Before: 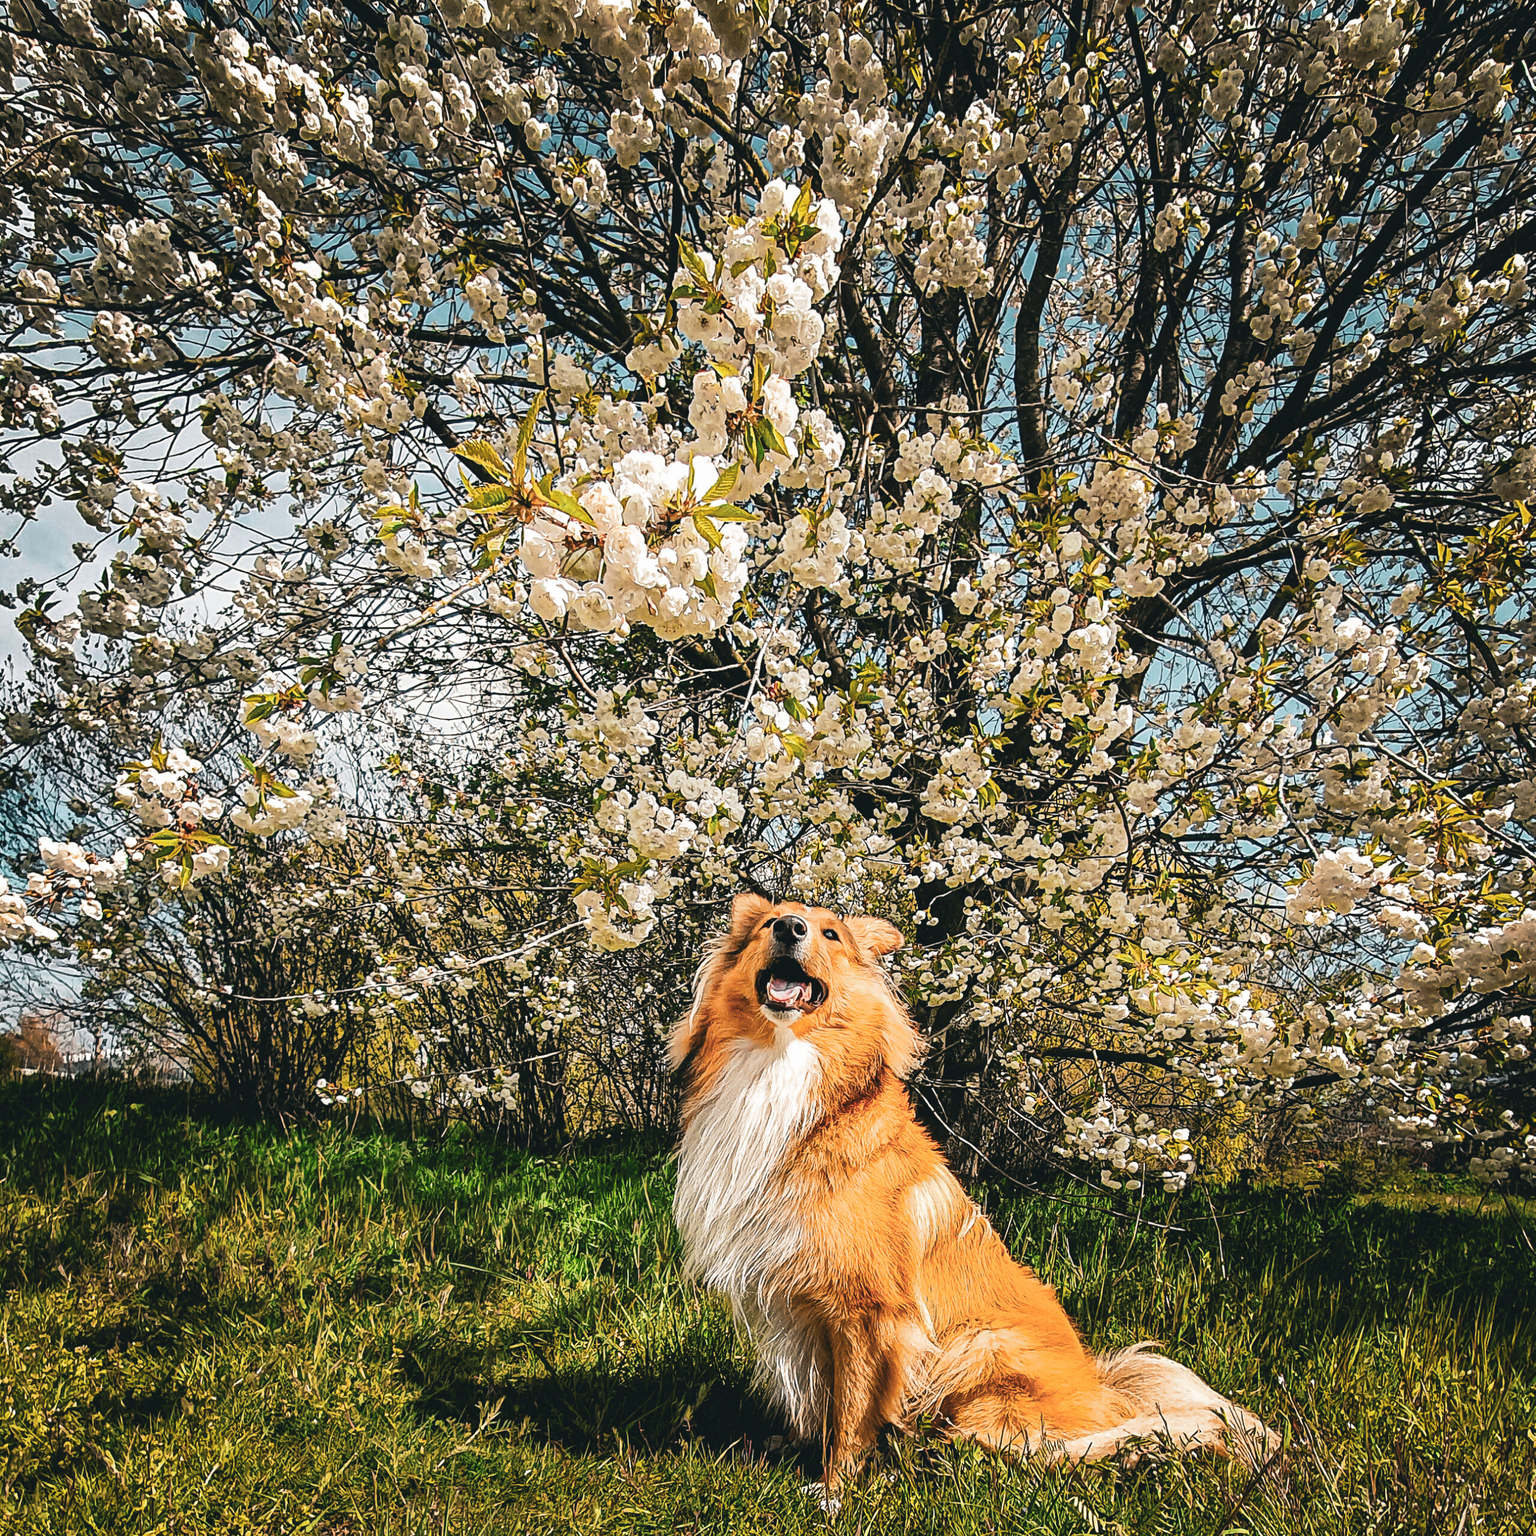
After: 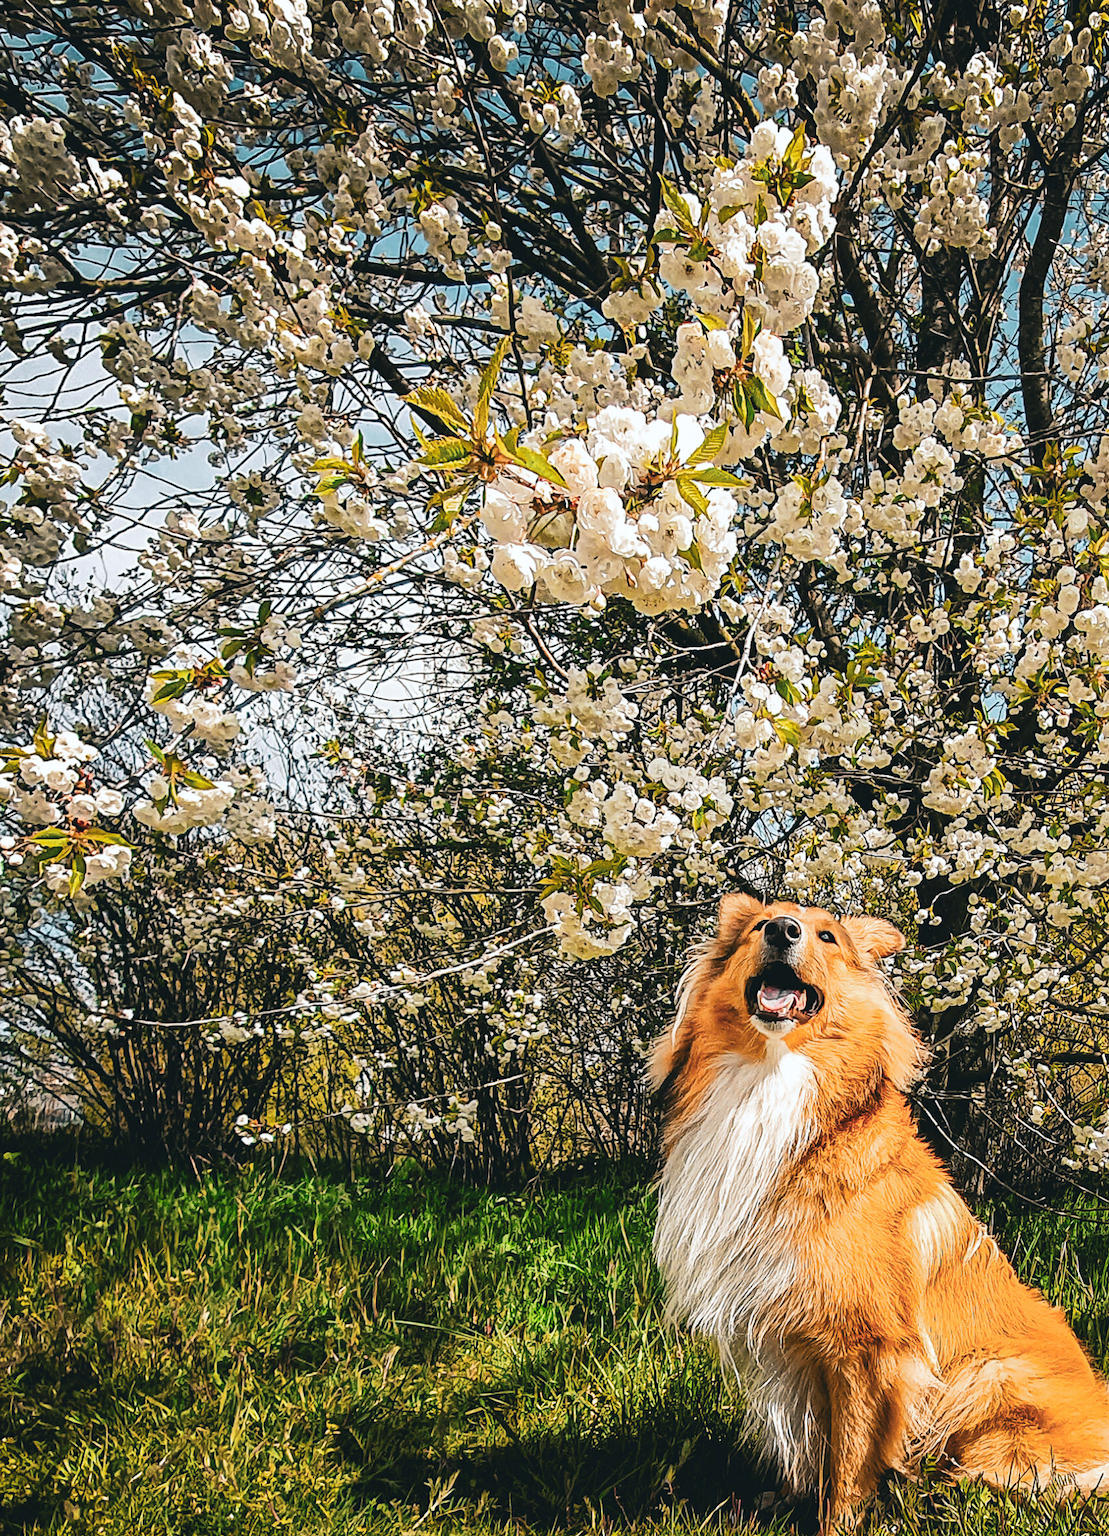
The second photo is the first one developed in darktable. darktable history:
contrast brightness saturation: contrast 0.04, saturation 0.07
crop and rotate: left 8.786%, right 24.548%
white balance: red 0.982, blue 1.018
rotate and perspective: rotation -0.013°, lens shift (vertical) -0.027, lens shift (horizontal) 0.178, crop left 0.016, crop right 0.989, crop top 0.082, crop bottom 0.918
